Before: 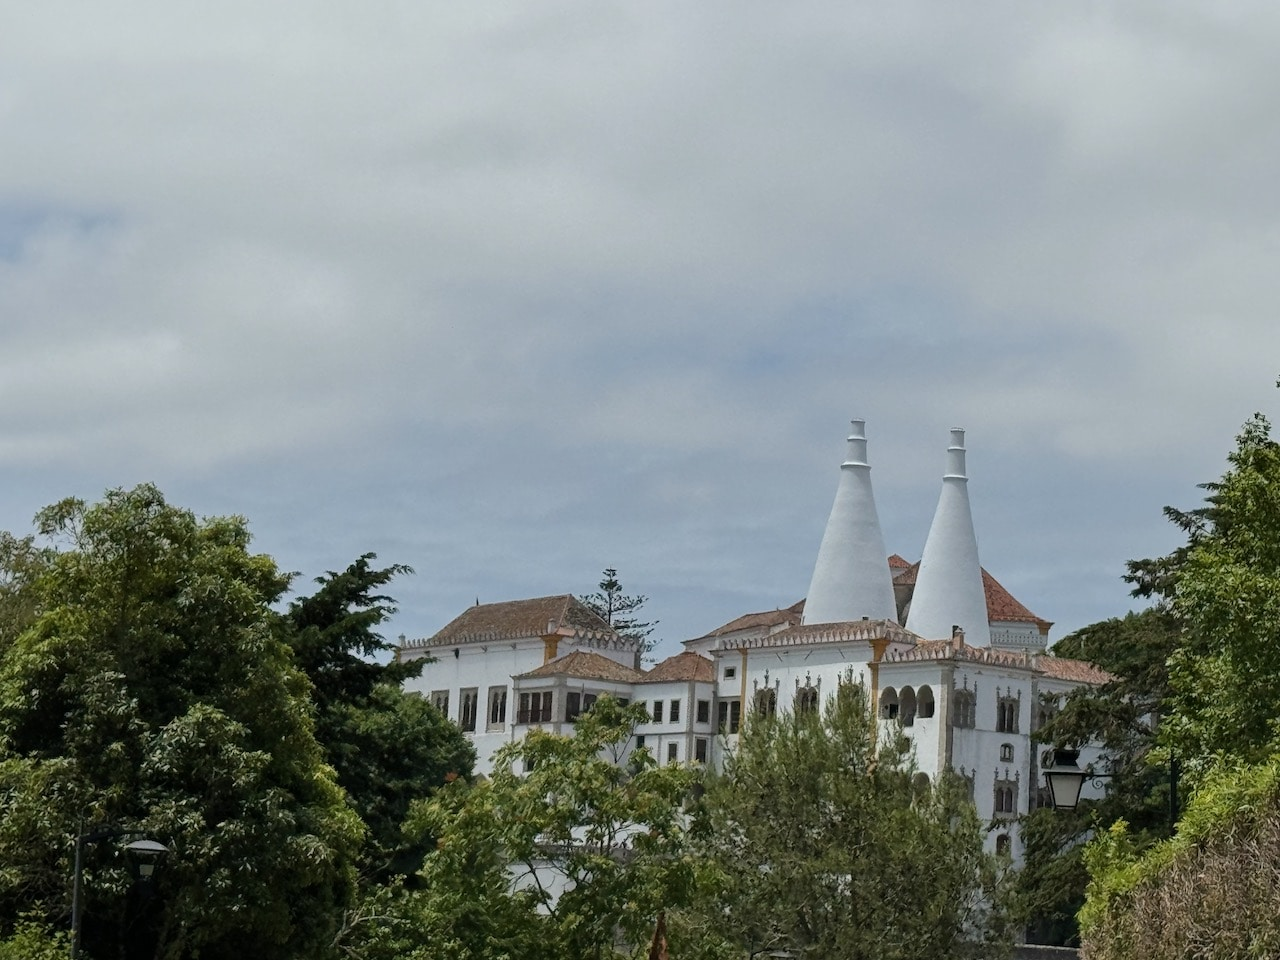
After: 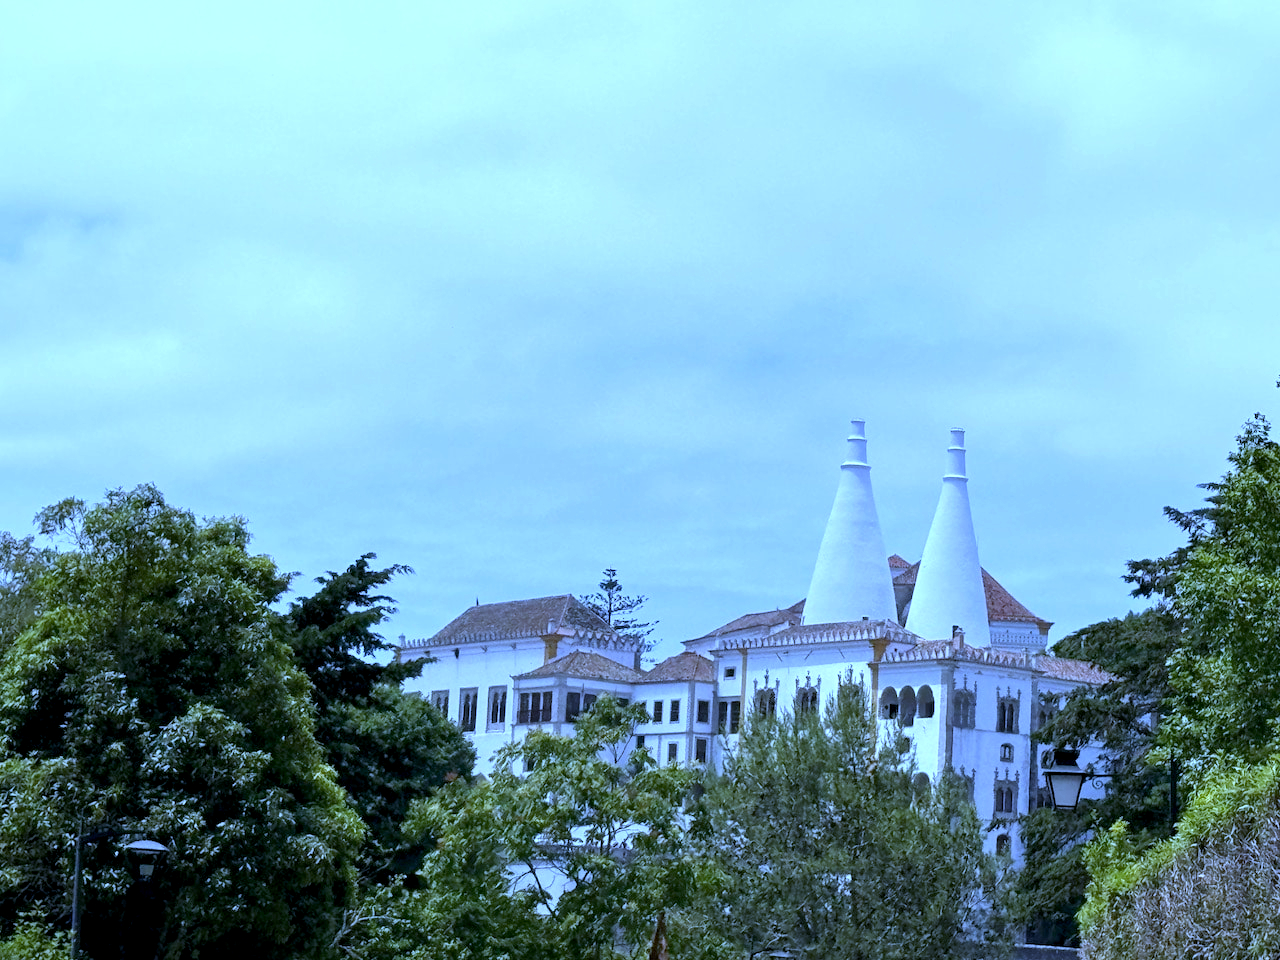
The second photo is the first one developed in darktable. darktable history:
exposure: black level correction 0, exposure 0.7 EV, compensate exposure bias true, compensate highlight preservation false
white balance: red 0.766, blue 1.537
base curve: preserve colors none
